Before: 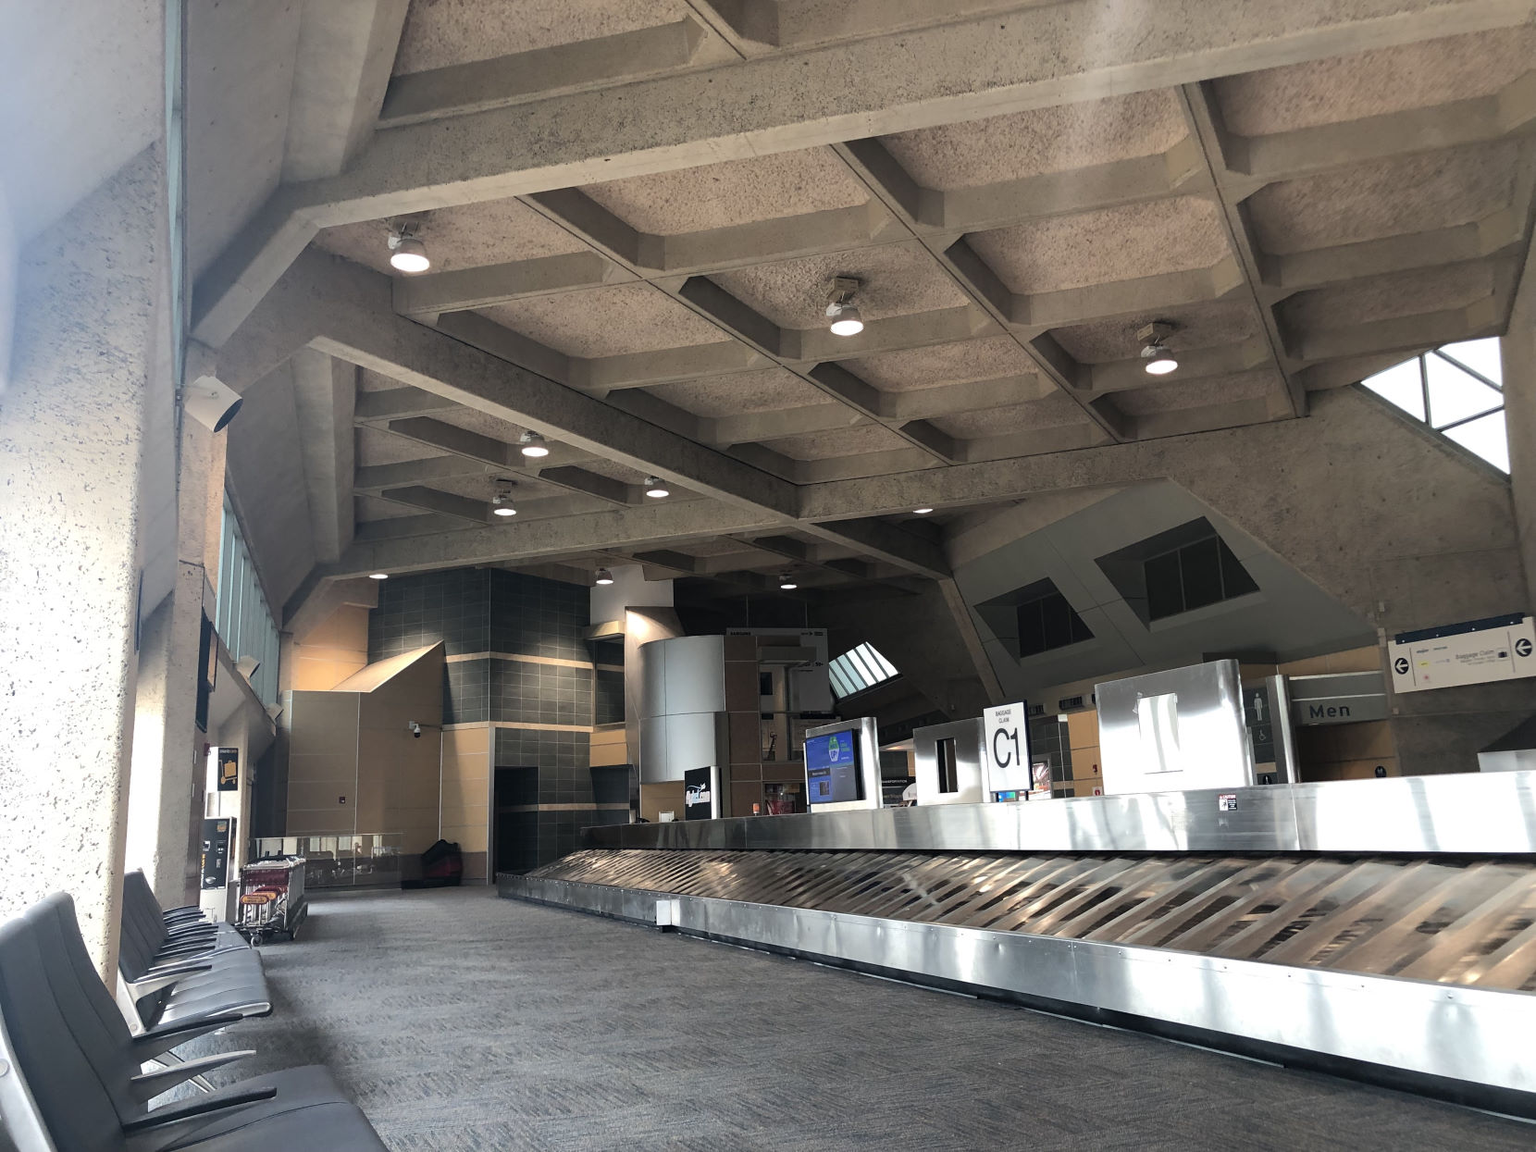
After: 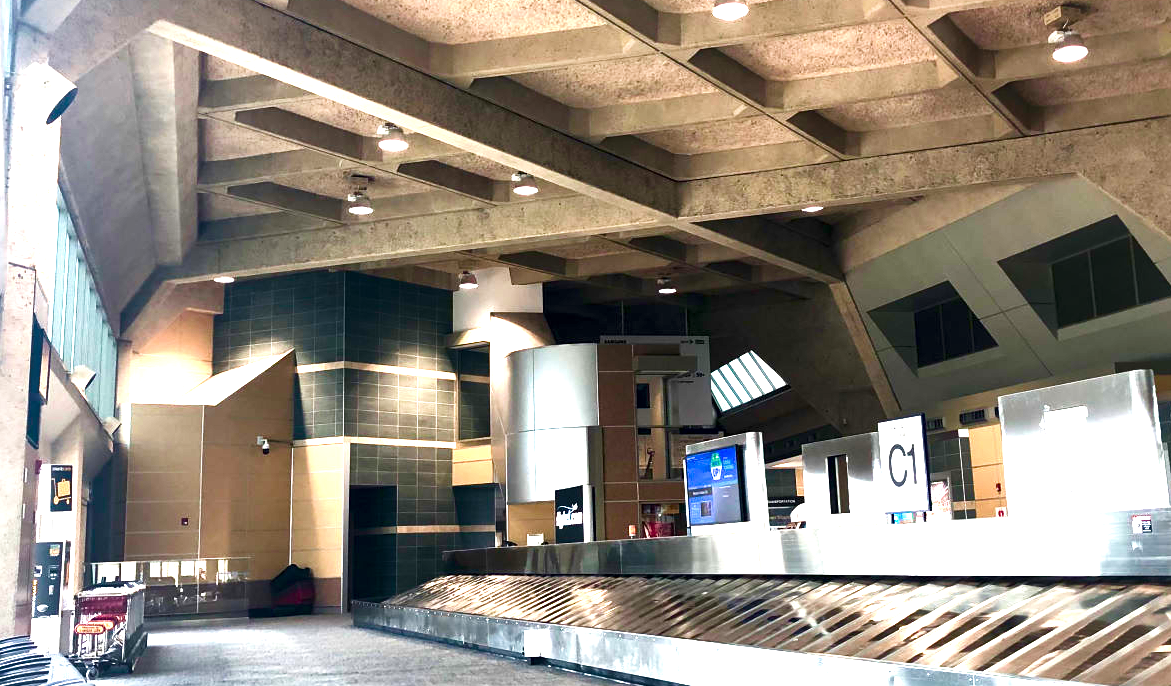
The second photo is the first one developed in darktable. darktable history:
color balance rgb: perceptual saturation grading › global saturation 24.81%, perceptual saturation grading › highlights -50.88%, perceptual saturation grading › mid-tones 19.583%, perceptual saturation grading › shadows 60.552%, perceptual brilliance grading › highlights 13.831%, perceptual brilliance grading › shadows -19.055%, global vibrance 30.32%
crop: left 11.163%, top 27.602%, right 18.245%, bottom 17.287%
velvia: on, module defaults
exposure: black level correction 0, exposure 1.2 EV, compensate exposure bias true, compensate highlight preservation false
local contrast: mode bilateral grid, contrast 99, coarseness 100, detail 165%, midtone range 0.2
tone equalizer: mask exposure compensation -0.487 EV
